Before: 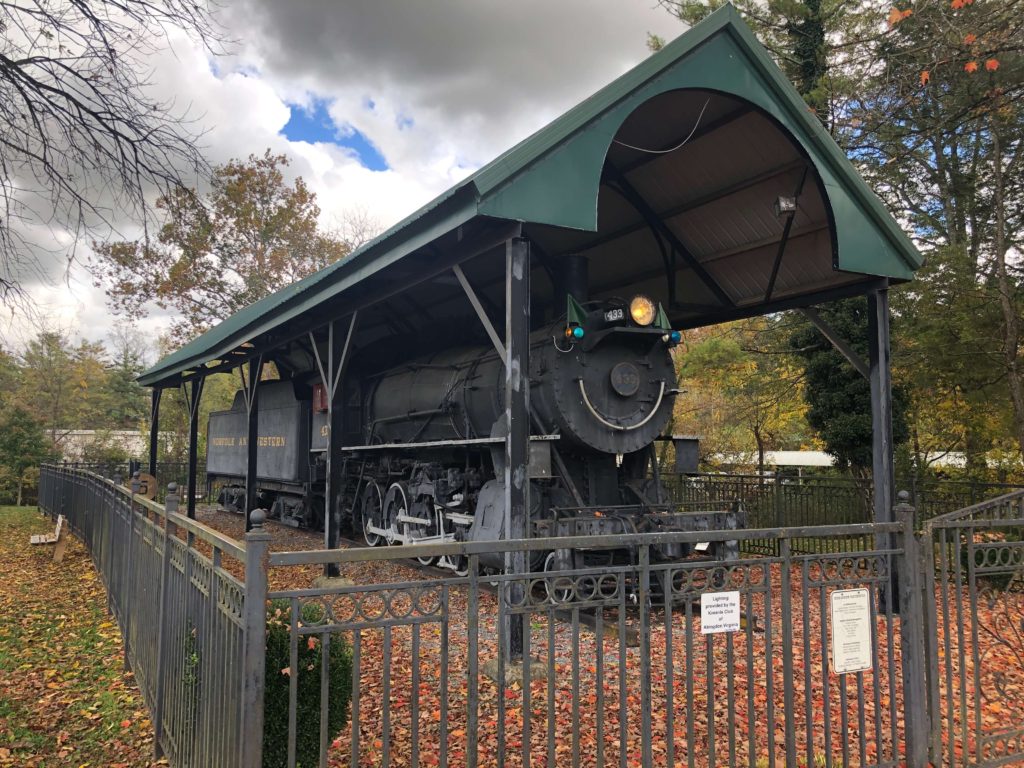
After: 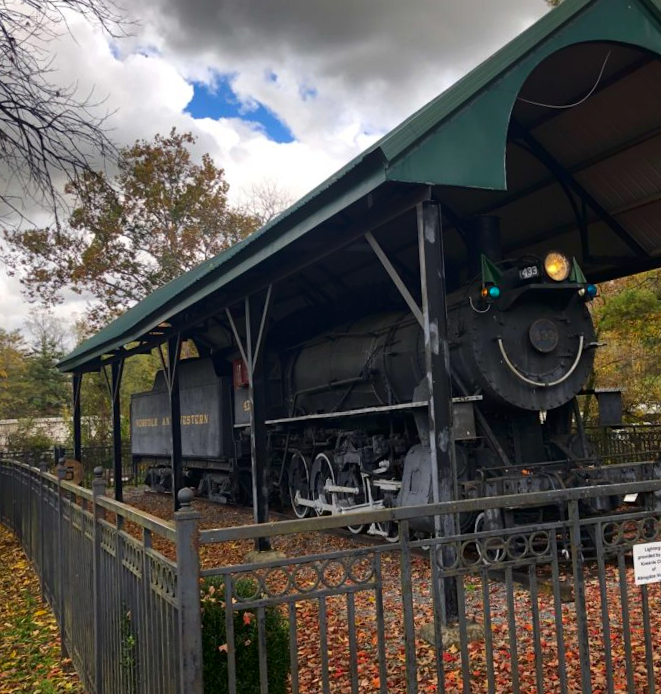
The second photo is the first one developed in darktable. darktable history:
contrast brightness saturation: contrast 0.07, brightness -0.14, saturation 0.11
crop and rotate: left 6.617%, right 26.717%
rotate and perspective: rotation -3.52°, crop left 0.036, crop right 0.964, crop top 0.081, crop bottom 0.919
